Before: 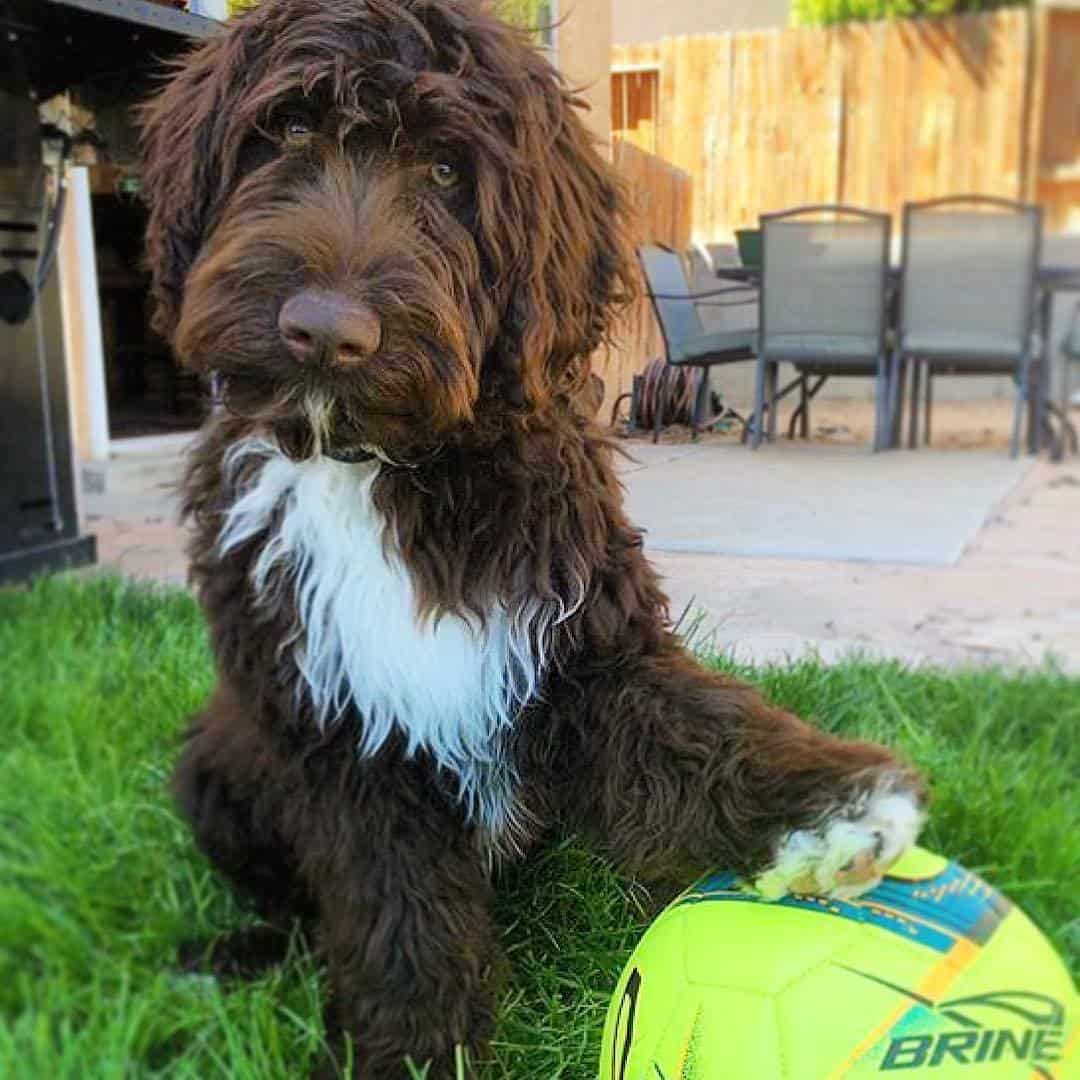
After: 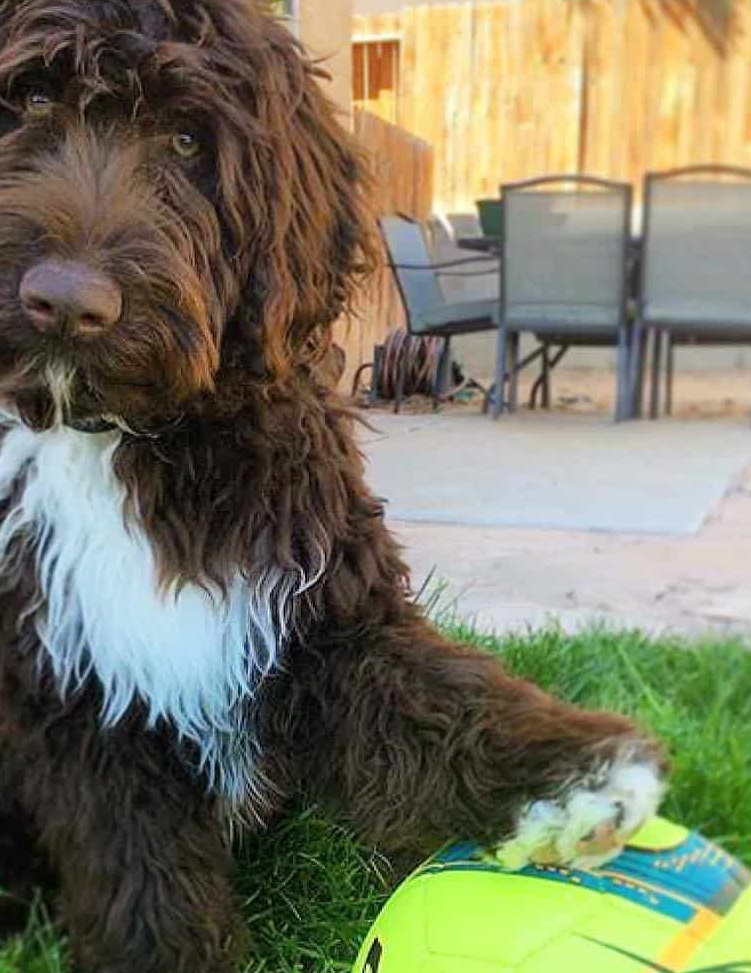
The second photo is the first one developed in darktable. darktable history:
crop and rotate: left 24.047%, top 2.952%, right 6.408%, bottom 6.93%
